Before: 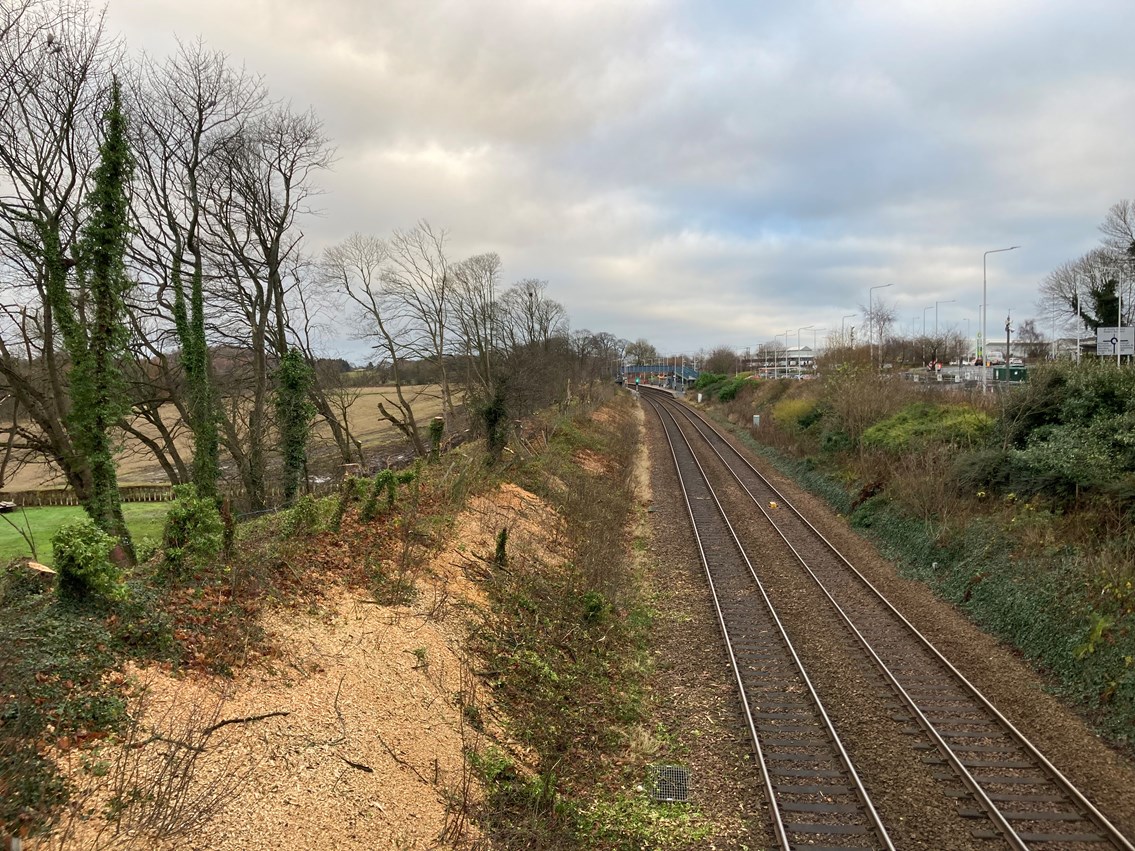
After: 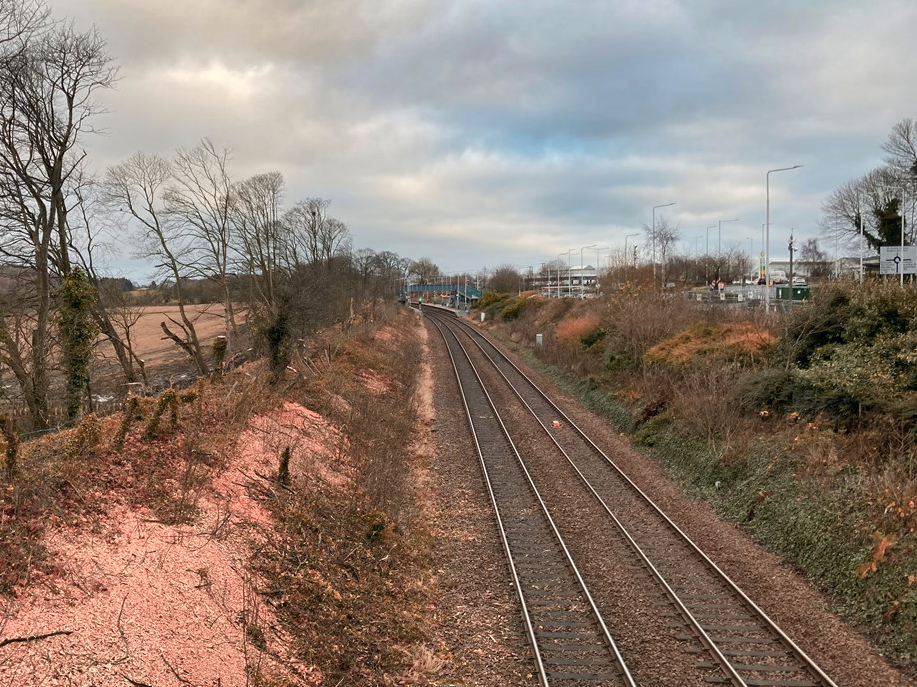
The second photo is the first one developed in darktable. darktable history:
shadows and highlights: shadows color adjustment 97.66%, soften with gaussian
crop: left 19.159%, top 9.58%, bottom 9.58%
color zones: curves: ch2 [(0, 0.488) (0.143, 0.417) (0.286, 0.212) (0.429, 0.179) (0.571, 0.154) (0.714, 0.415) (0.857, 0.495) (1, 0.488)]
